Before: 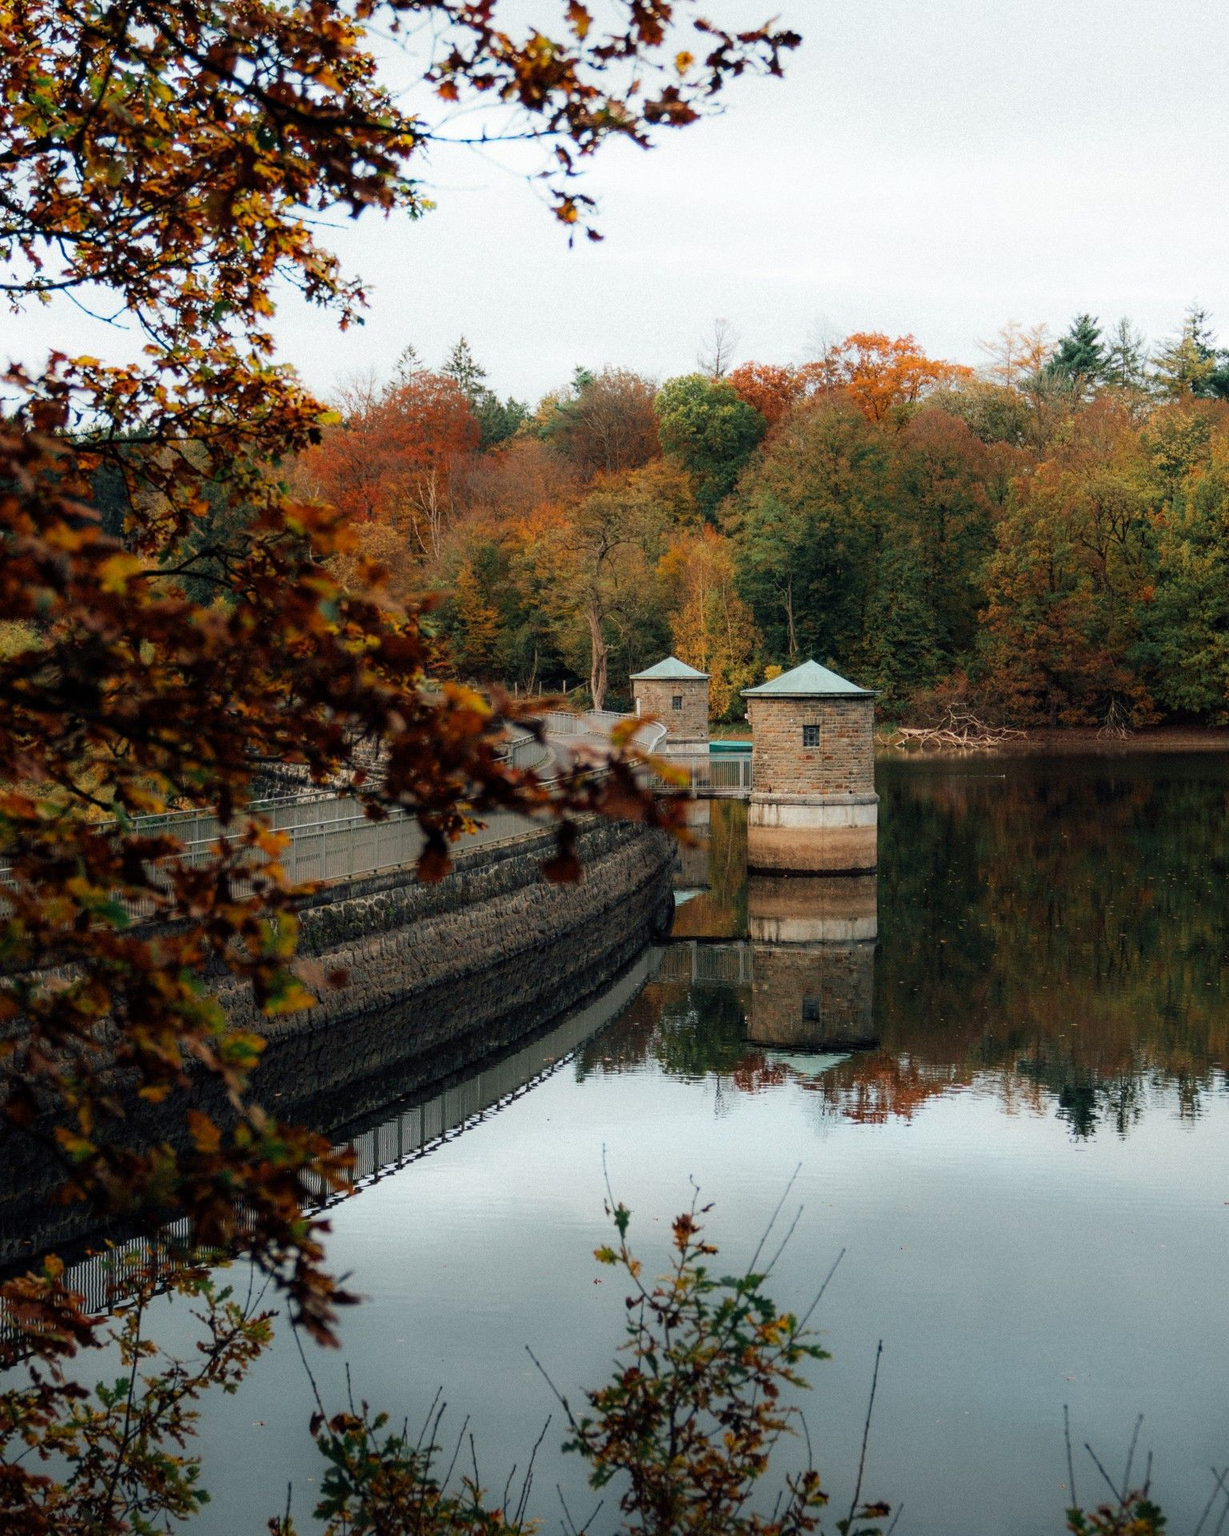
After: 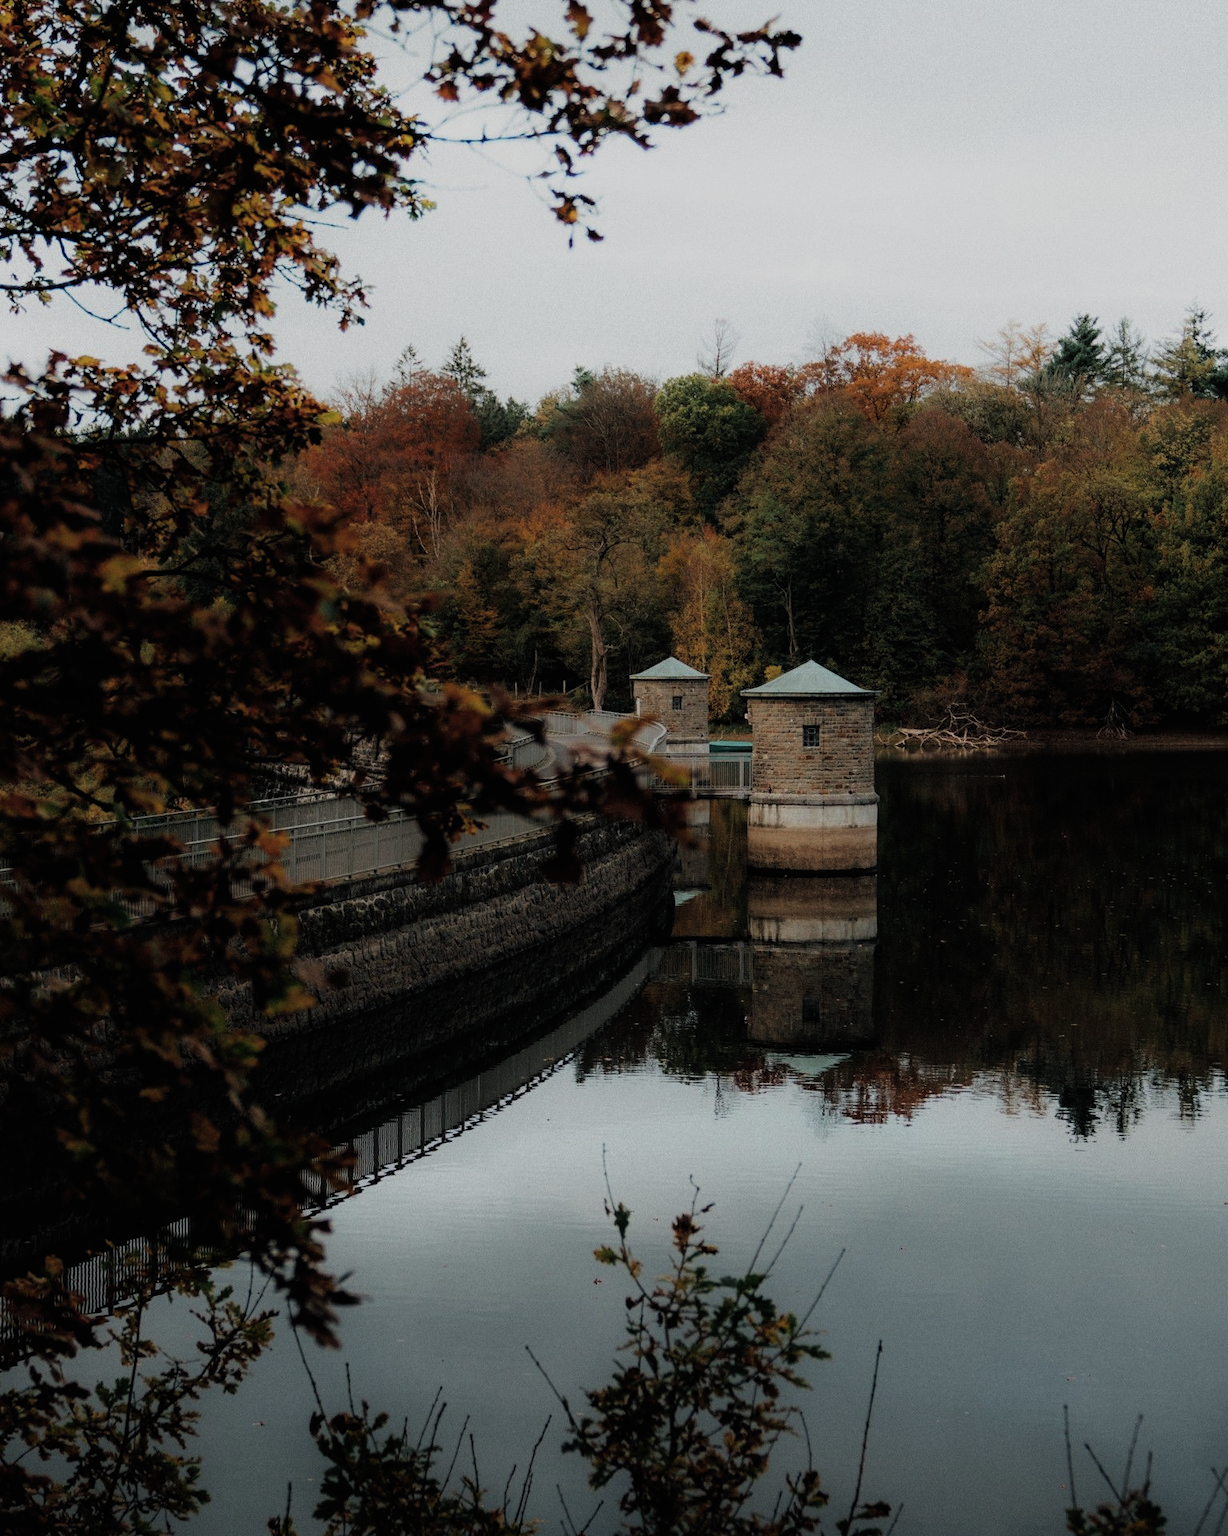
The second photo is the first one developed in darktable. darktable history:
exposure: black level correction -0.016, exposure -1.018 EV, compensate highlight preservation false
filmic rgb: black relative exposure -8.2 EV, white relative exposure 2.2 EV, threshold 3 EV, hardness 7.11, latitude 75%, contrast 1.325, highlights saturation mix -2%, shadows ↔ highlights balance 30%, preserve chrominance RGB euclidean norm, color science v5 (2021), contrast in shadows safe, contrast in highlights safe, enable highlight reconstruction true
shadows and highlights: shadows 0, highlights 40
